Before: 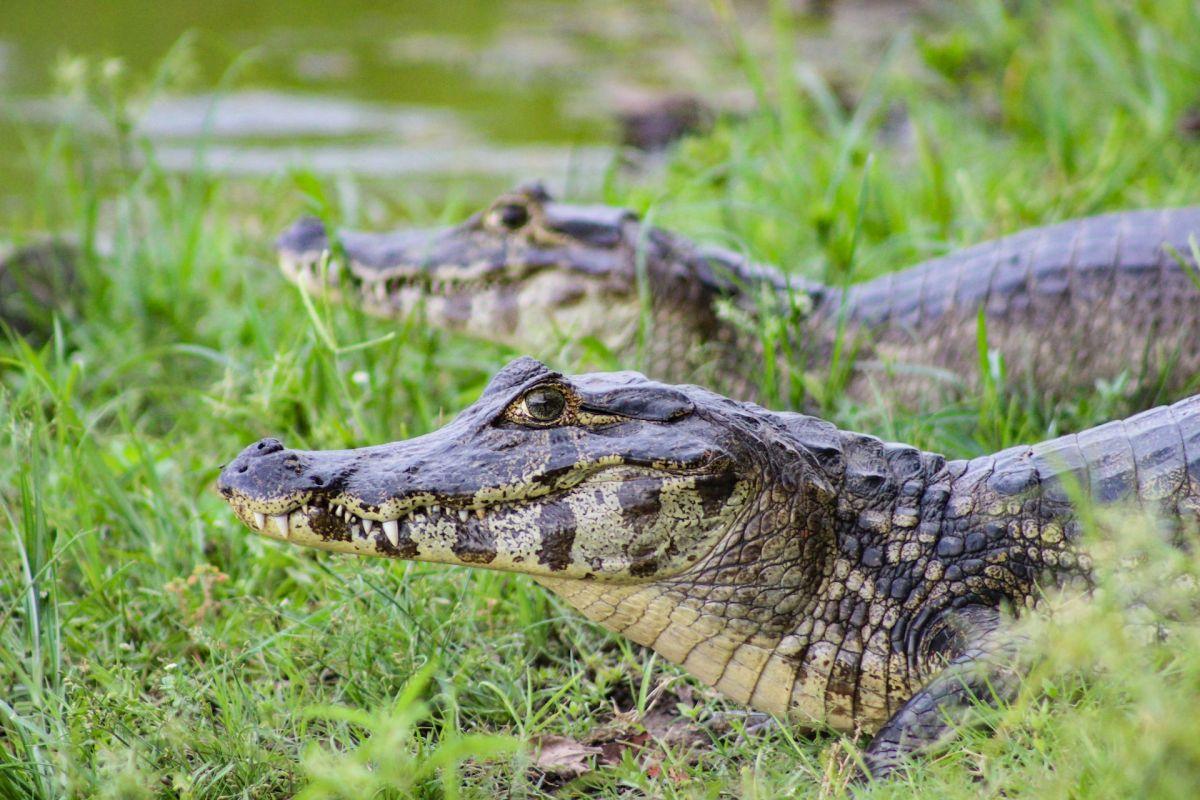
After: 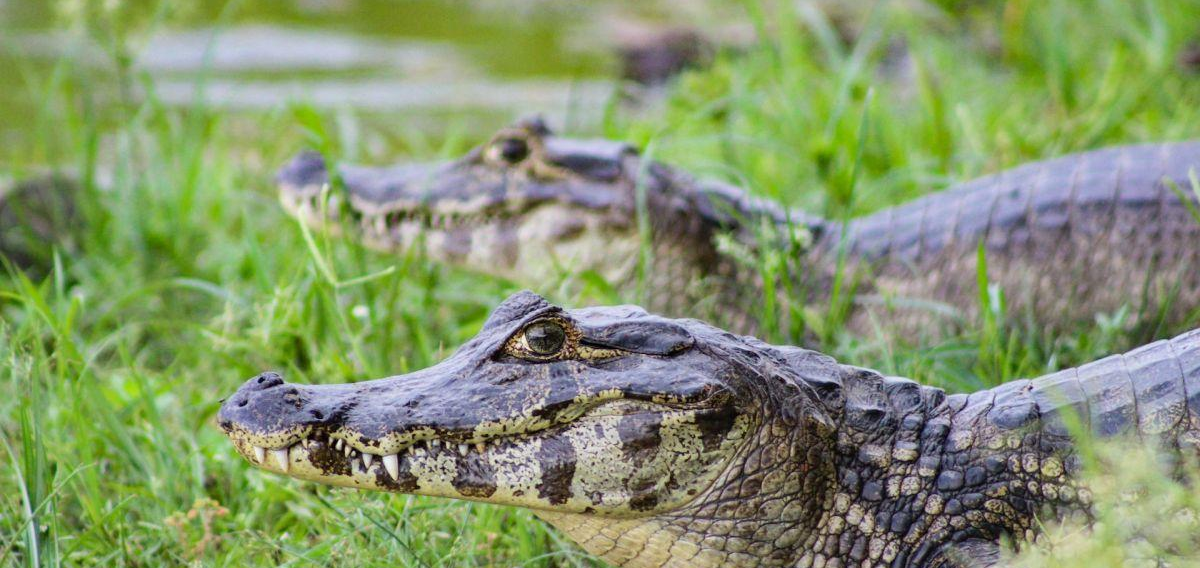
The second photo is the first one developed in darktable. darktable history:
crop and rotate: top 8.373%, bottom 20.612%
